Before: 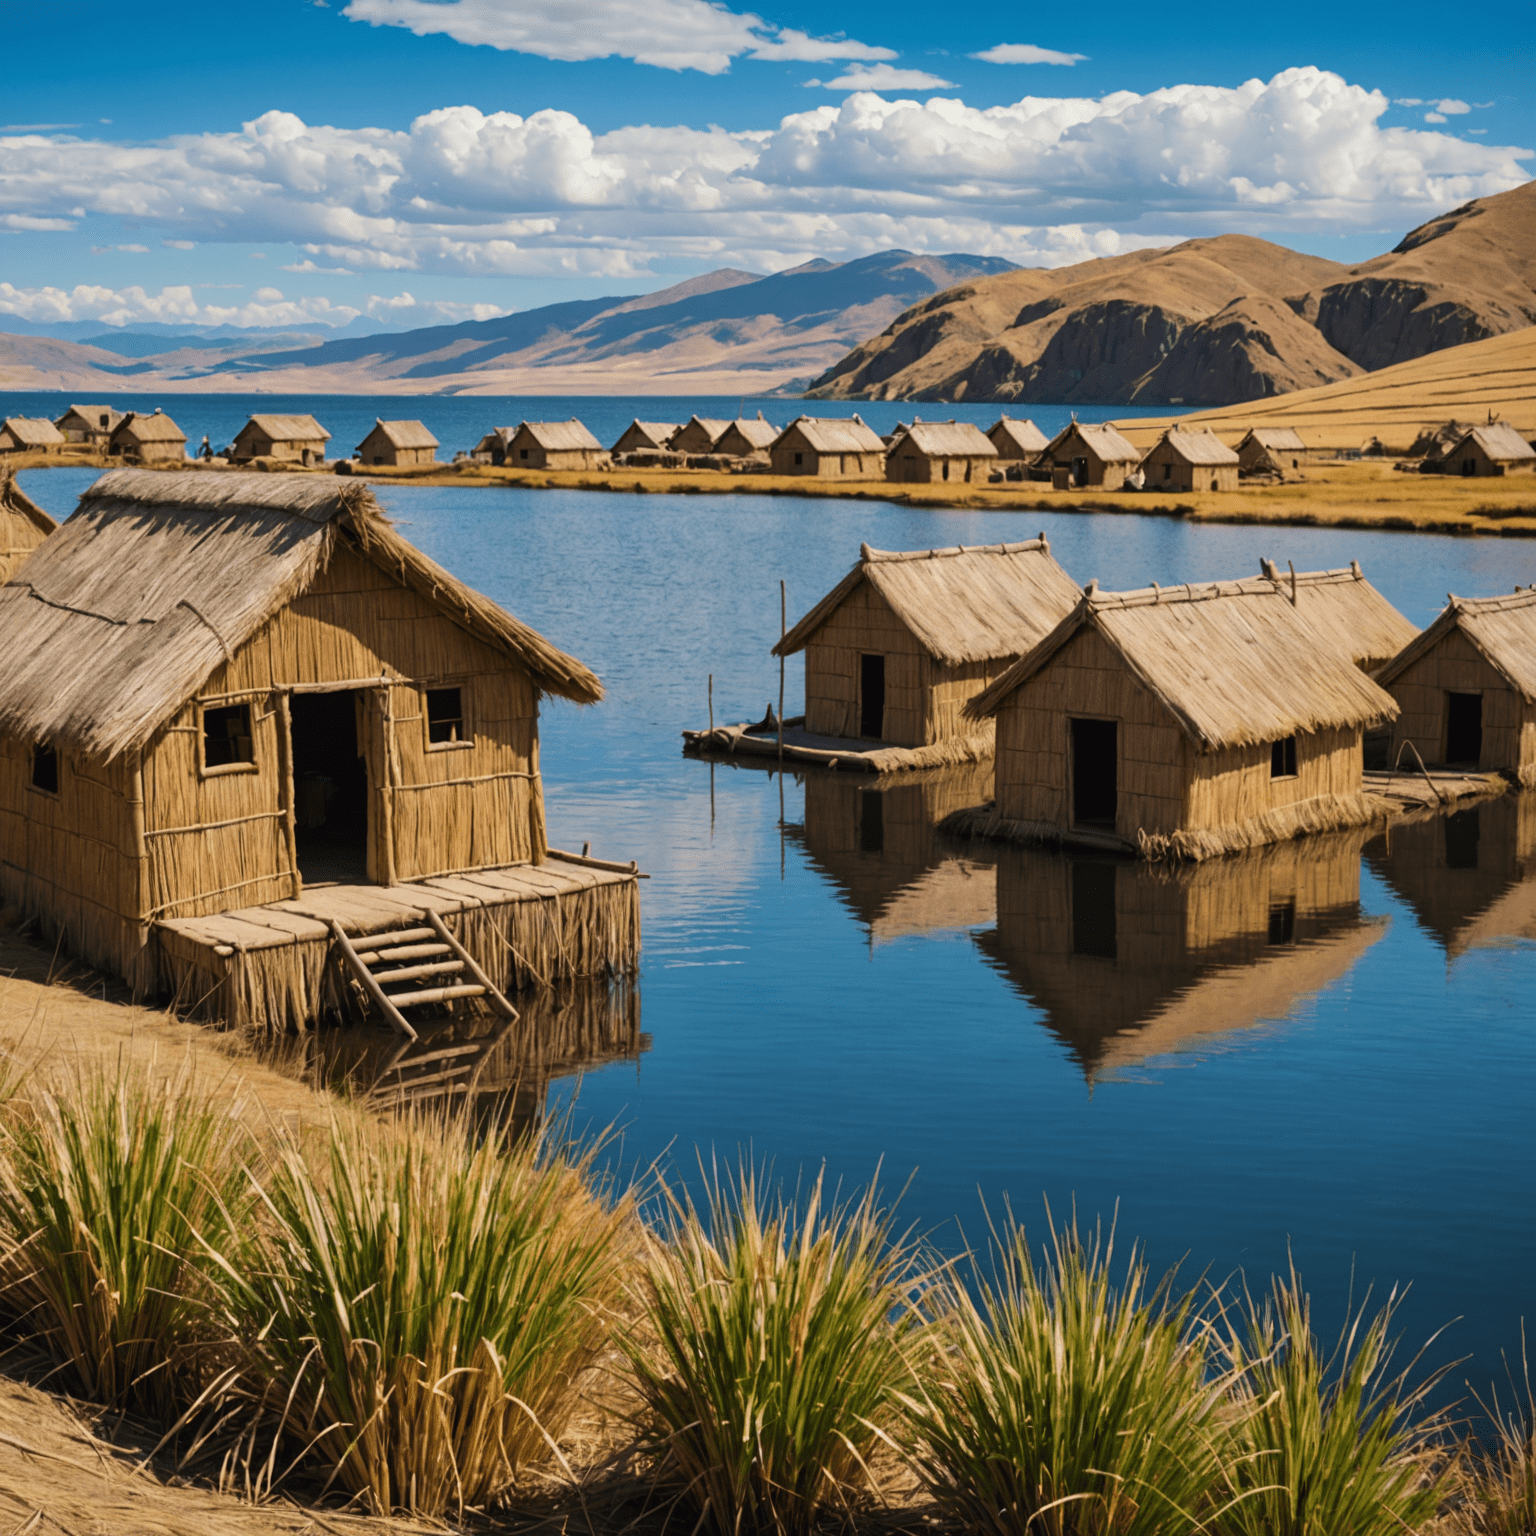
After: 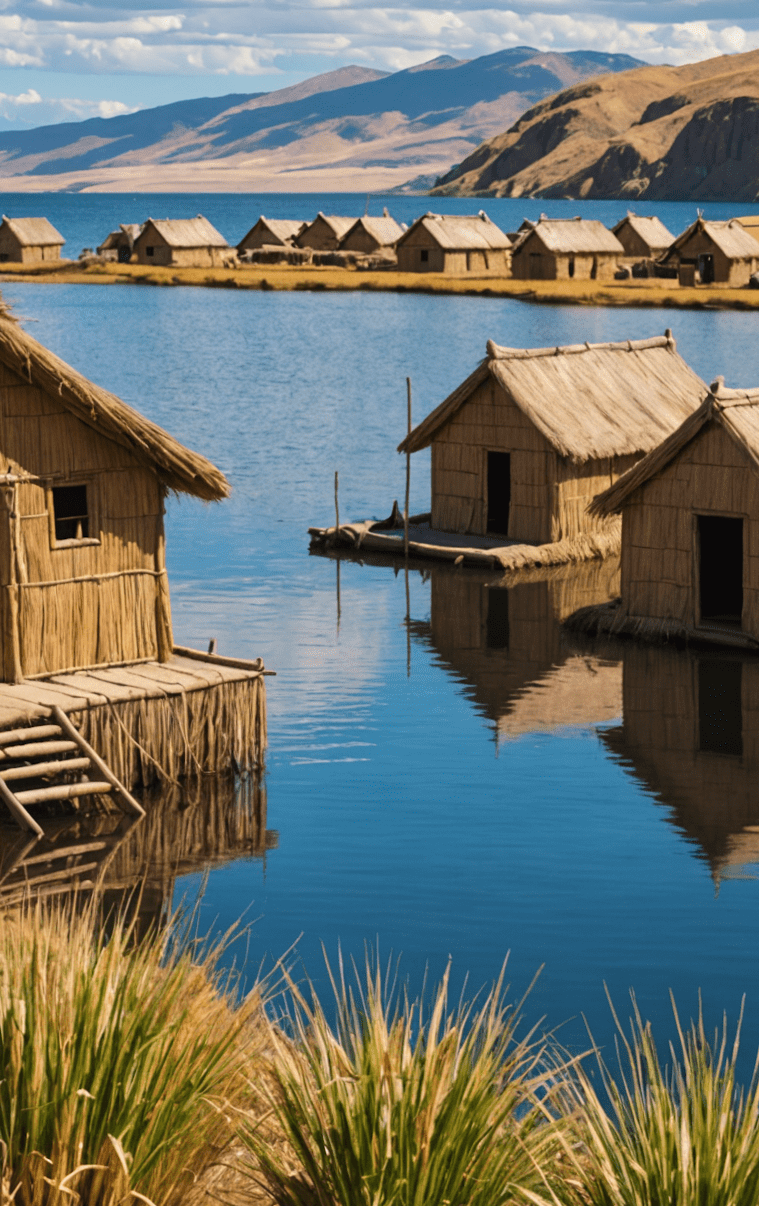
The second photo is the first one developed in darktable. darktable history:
exposure: exposure 0.191 EV, compensate highlight preservation false
crop and rotate: angle 0.02°, left 24.353%, top 13.219%, right 26.156%, bottom 8.224%
